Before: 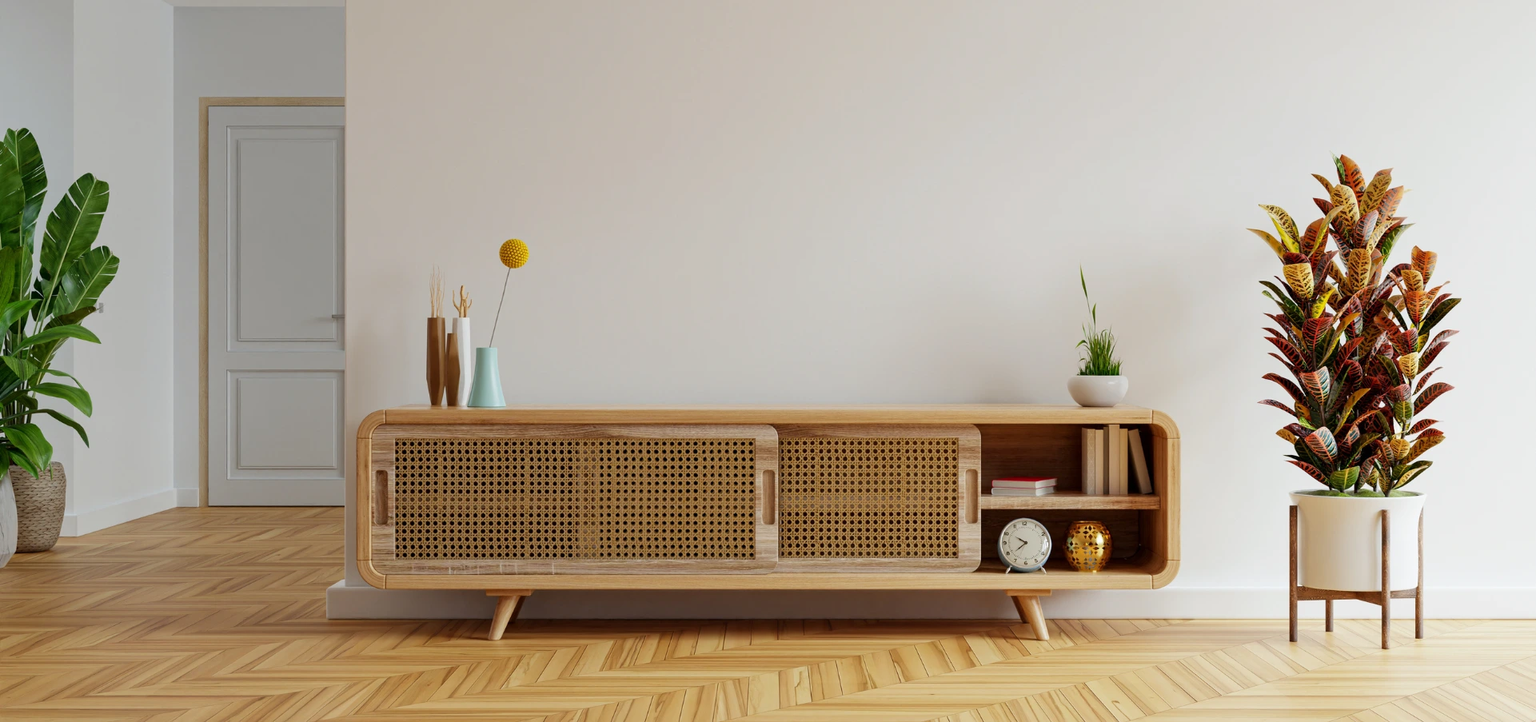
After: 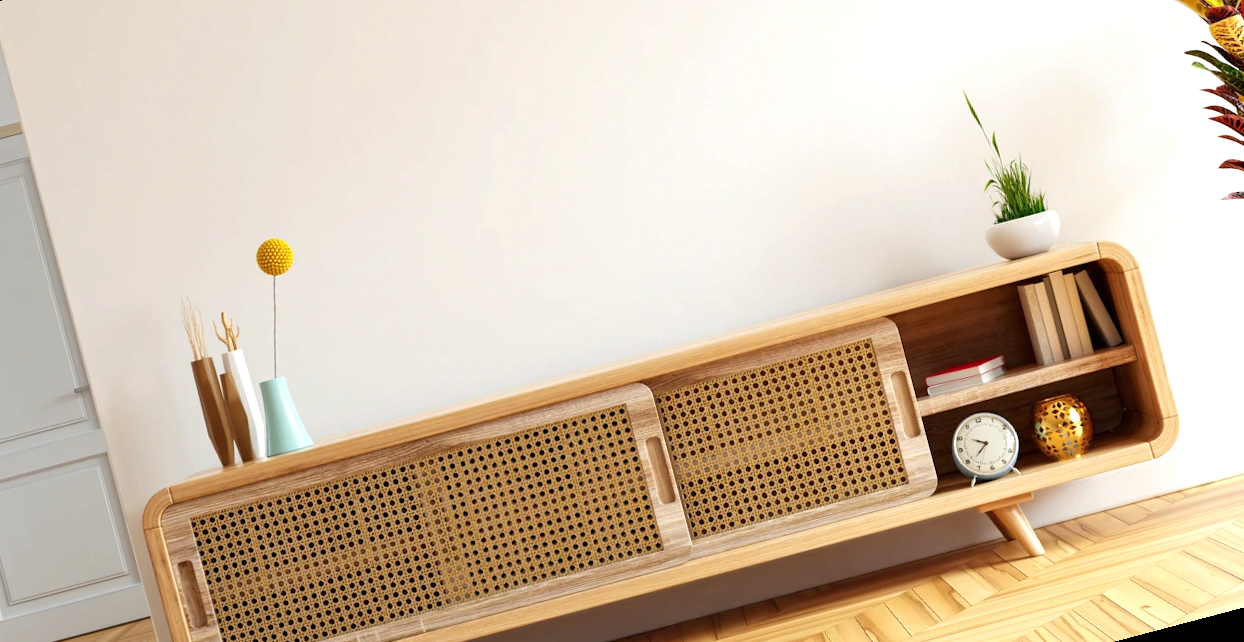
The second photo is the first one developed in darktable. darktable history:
exposure: black level correction 0, exposure 0.7 EV, compensate exposure bias true, compensate highlight preservation false
rotate and perspective: rotation -14.8°, crop left 0.1, crop right 0.903, crop top 0.25, crop bottom 0.748
crop and rotate: left 13.15%, top 5.251%, right 12.609%
